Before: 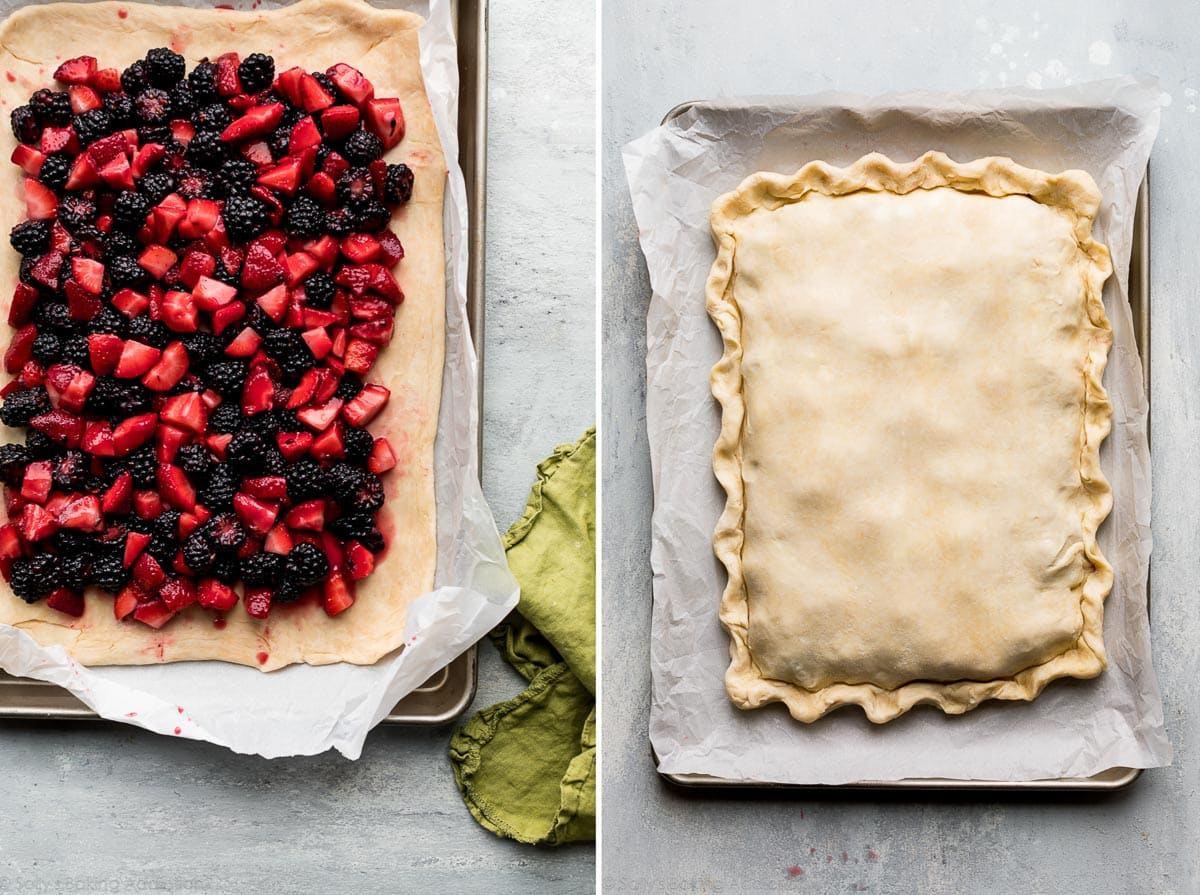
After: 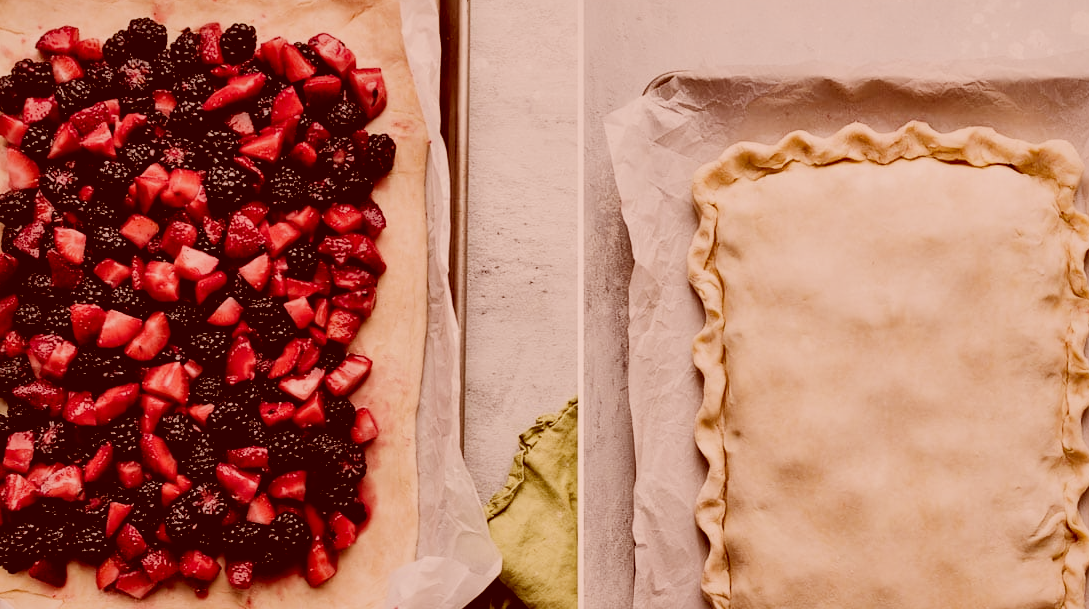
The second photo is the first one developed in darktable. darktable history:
crop: left 1.564%, top 3.446%, right 7.677%, bottom 28.461%
color correction: highlights a* 9.07, highlights b* 9.07, shadows a* 39.8, shadows b* 39.51, saturation 0.774
filmic rgb: black relative exposure -6.15 EV, white relative exposure 6.96 EV, threshold 2.96 EV, hardness 2.24, enable highlight reconstruction true
local contrast: mode bilateral grid, contrast 24, coarseness 60, detail 151%, midtone range 0.2
